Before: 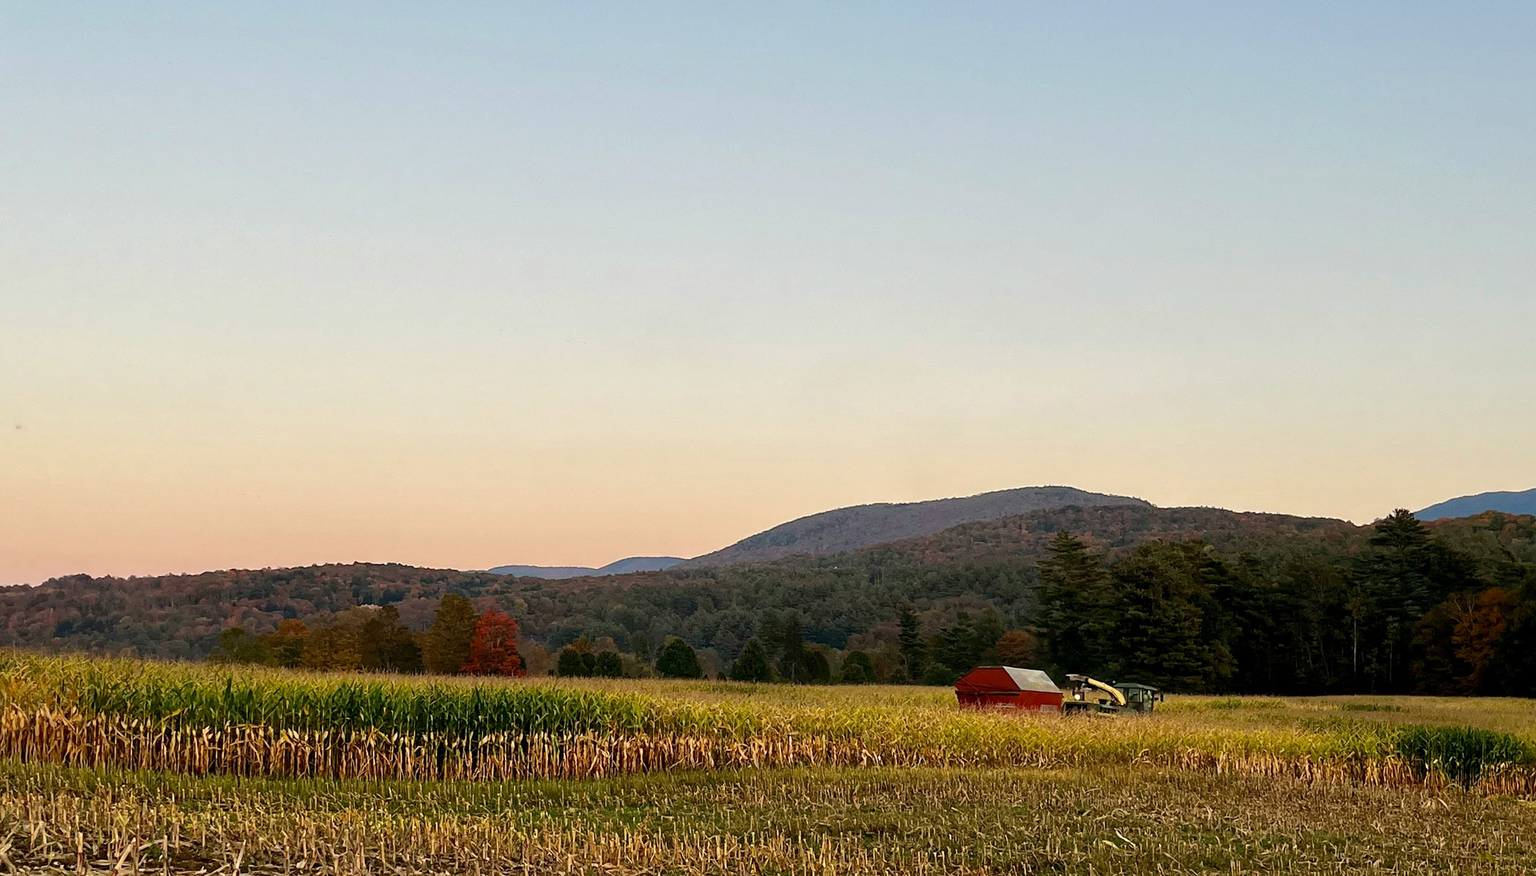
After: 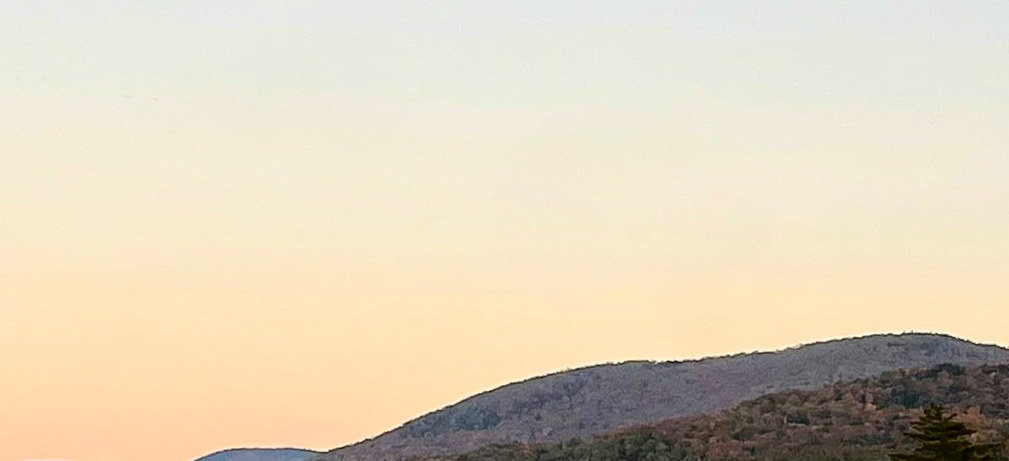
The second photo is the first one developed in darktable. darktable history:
crop: left 31.897%, top 32.147%, right 27.708%, bottom 35.49%
tone curve: curves: ch0 [(0, 0) (0.003, 0.001) (0.011, 0.004) (0.025, 0.011) (0.044, 0.021) (0.069, 0.028) (0.1, 0.036) (0.136, 0.051) (0.177, 0.085) (0.224, 0.127) (0.277, 0.193) (0.335, 0.266) (0.399, 0.338) (0.468, 0.419) (0.543, 0.504) (0.623, 0.593) (0.709, 0.689) (0.801, 0.784) (0.898, 0.888) (1, 1)], color space Lab, independent channels, preserve colors none
contrast brightness saturation: contrast 0.201, brightness 0.157, saturation 0.227
